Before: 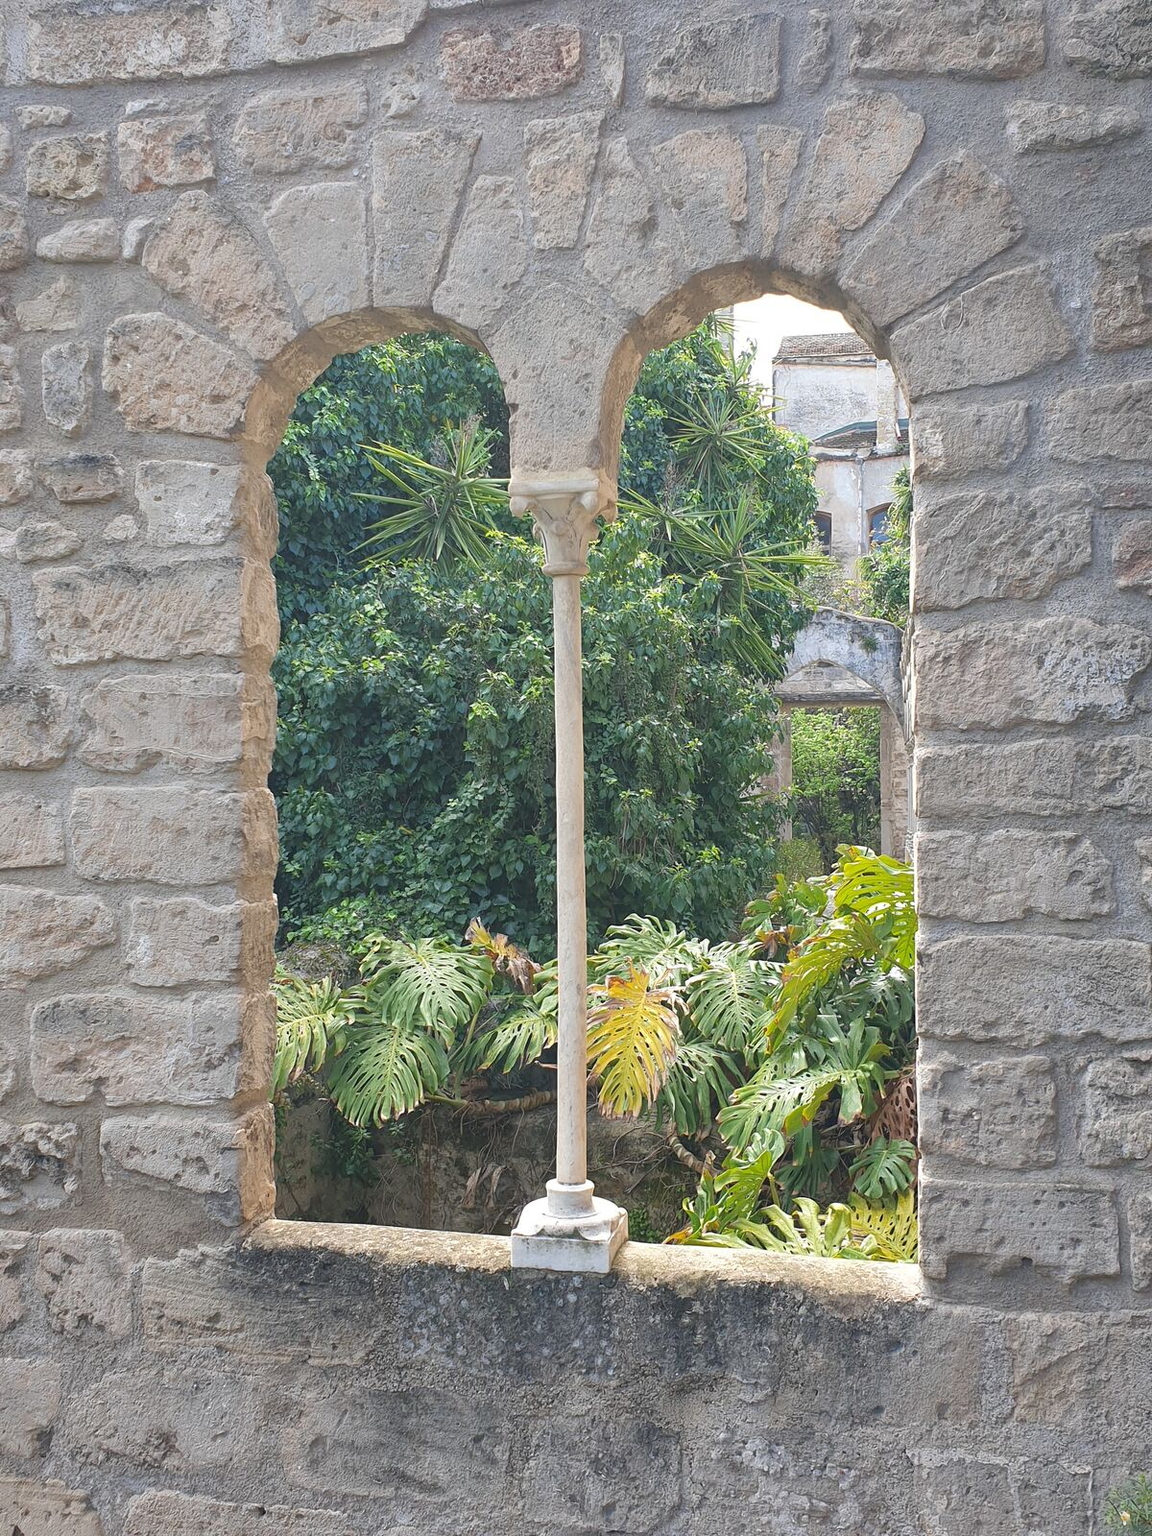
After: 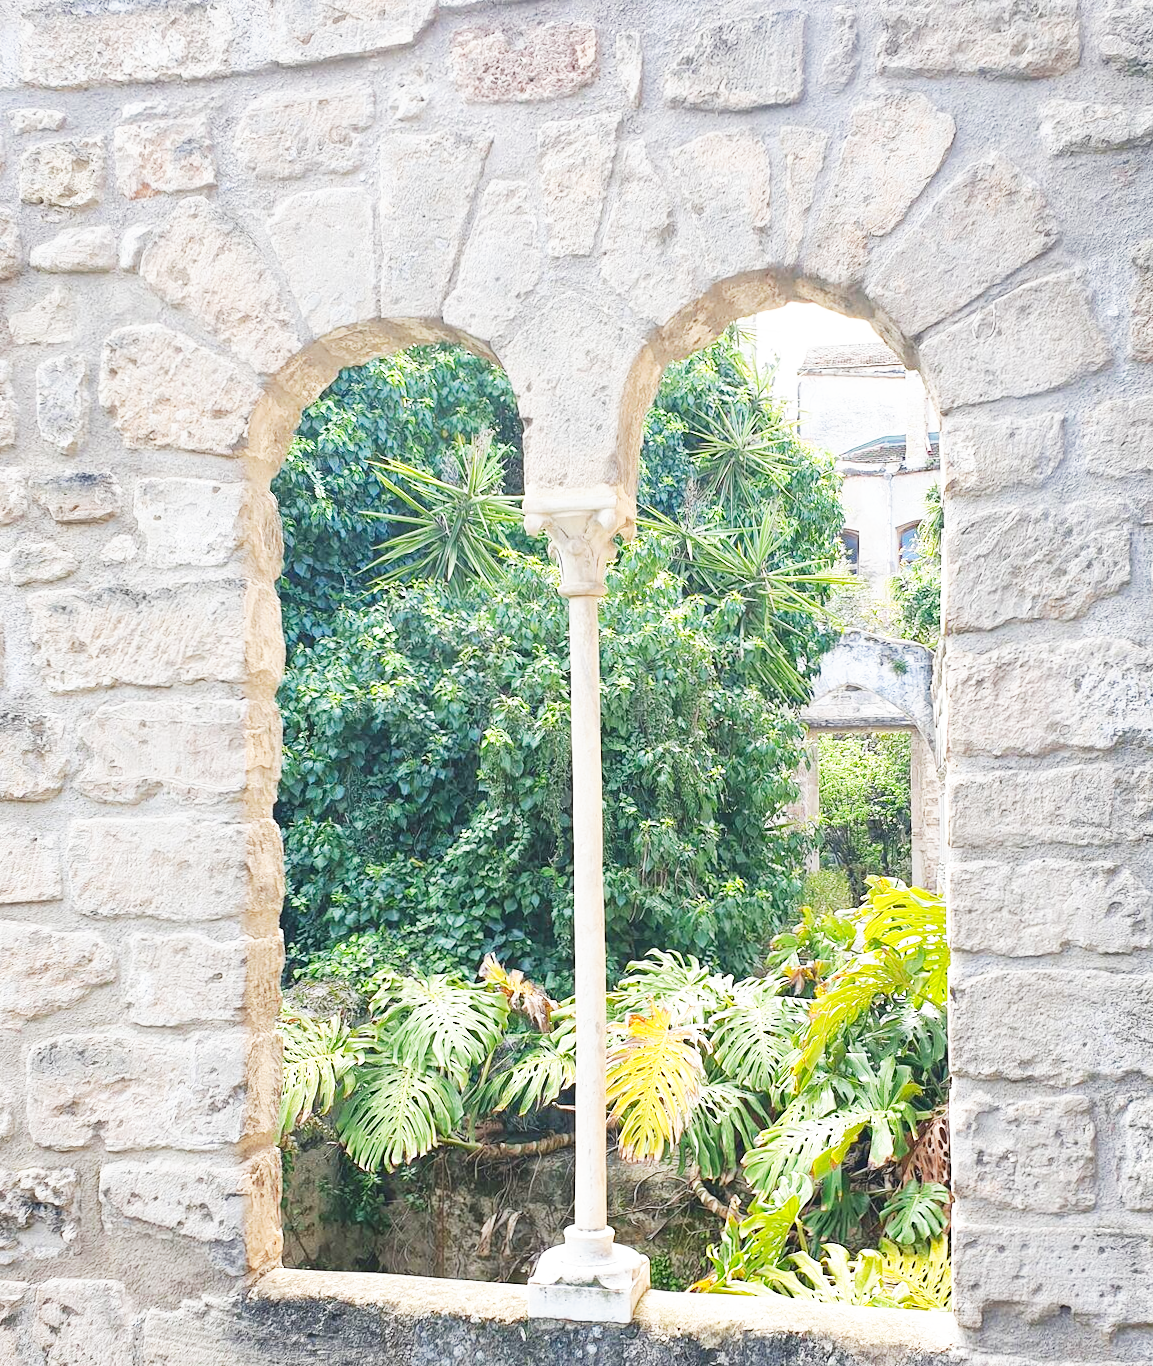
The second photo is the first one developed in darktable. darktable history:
base curve: curves: ch0 [(0, 0) (0.007, 0.004) (0.027, 0.03) (0.046, 0.07) (0.207, 0.54) (0.442, 0.872) (0.673, 0.972) (1, 1)], preserve colors none
crop and rotate: angle 0.2°, left 0.275%, right 3.127%, bottom 14.18%
